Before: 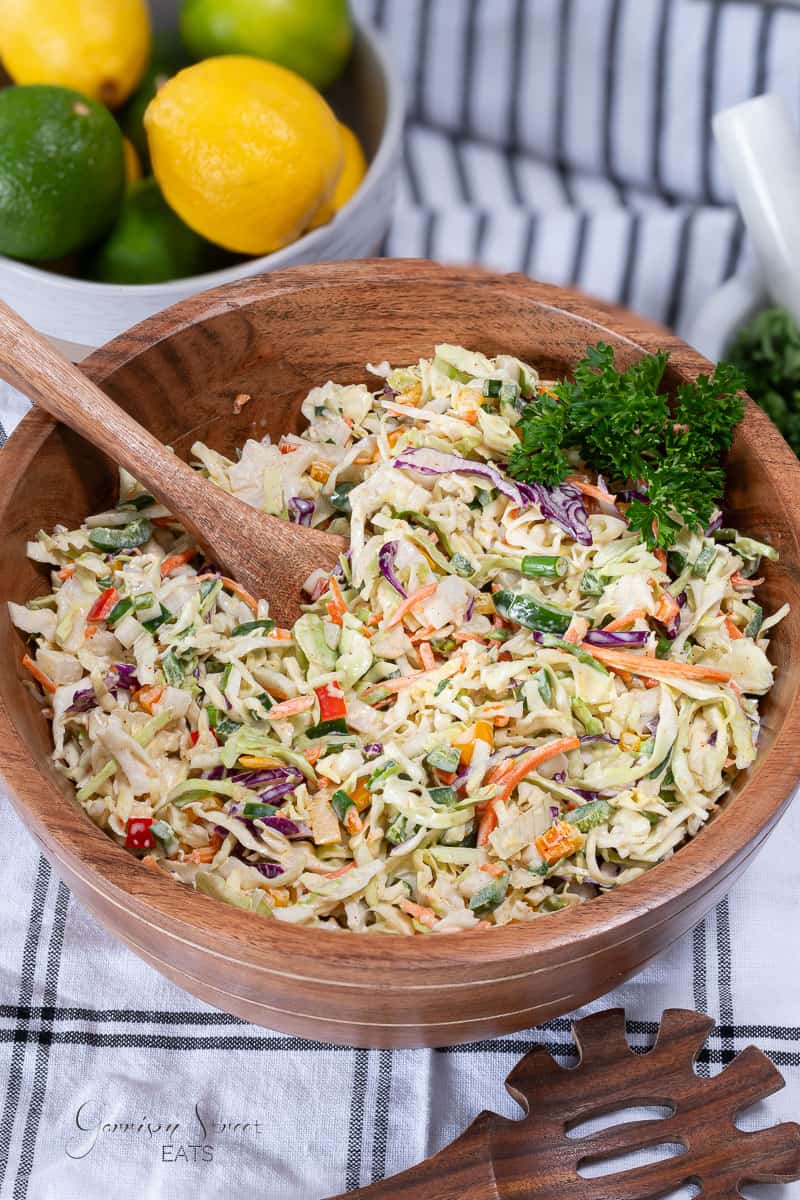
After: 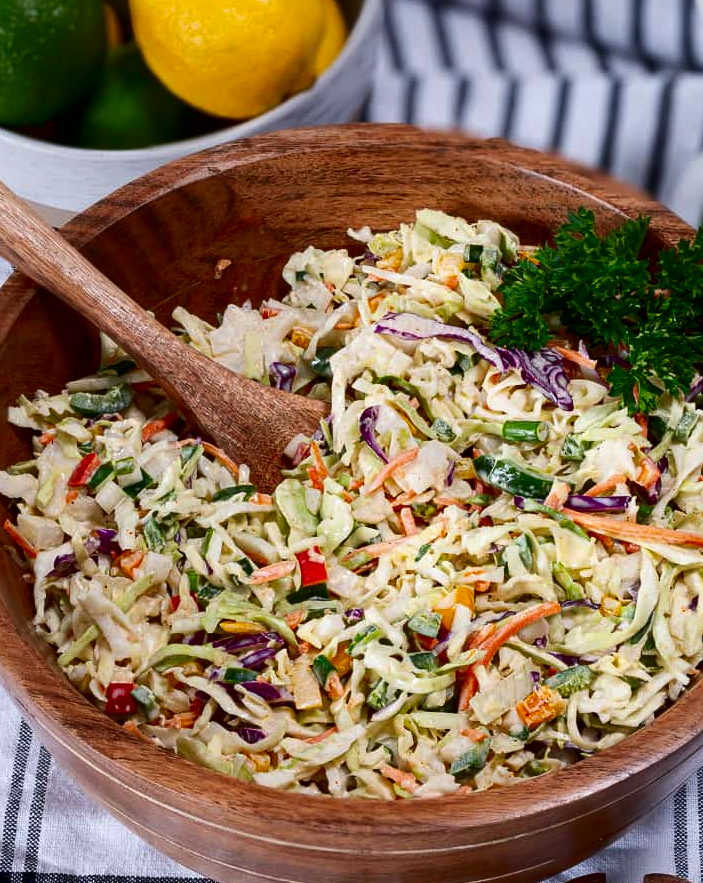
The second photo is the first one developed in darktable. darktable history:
contrast brightness saturation: contrast 0.13, brightness -0.24, saturation 0.14
crop and rotate: left 2.425%, top 11.305%, right 9.6%, bottom 15.08%
tone equalizer: on, module defaults
